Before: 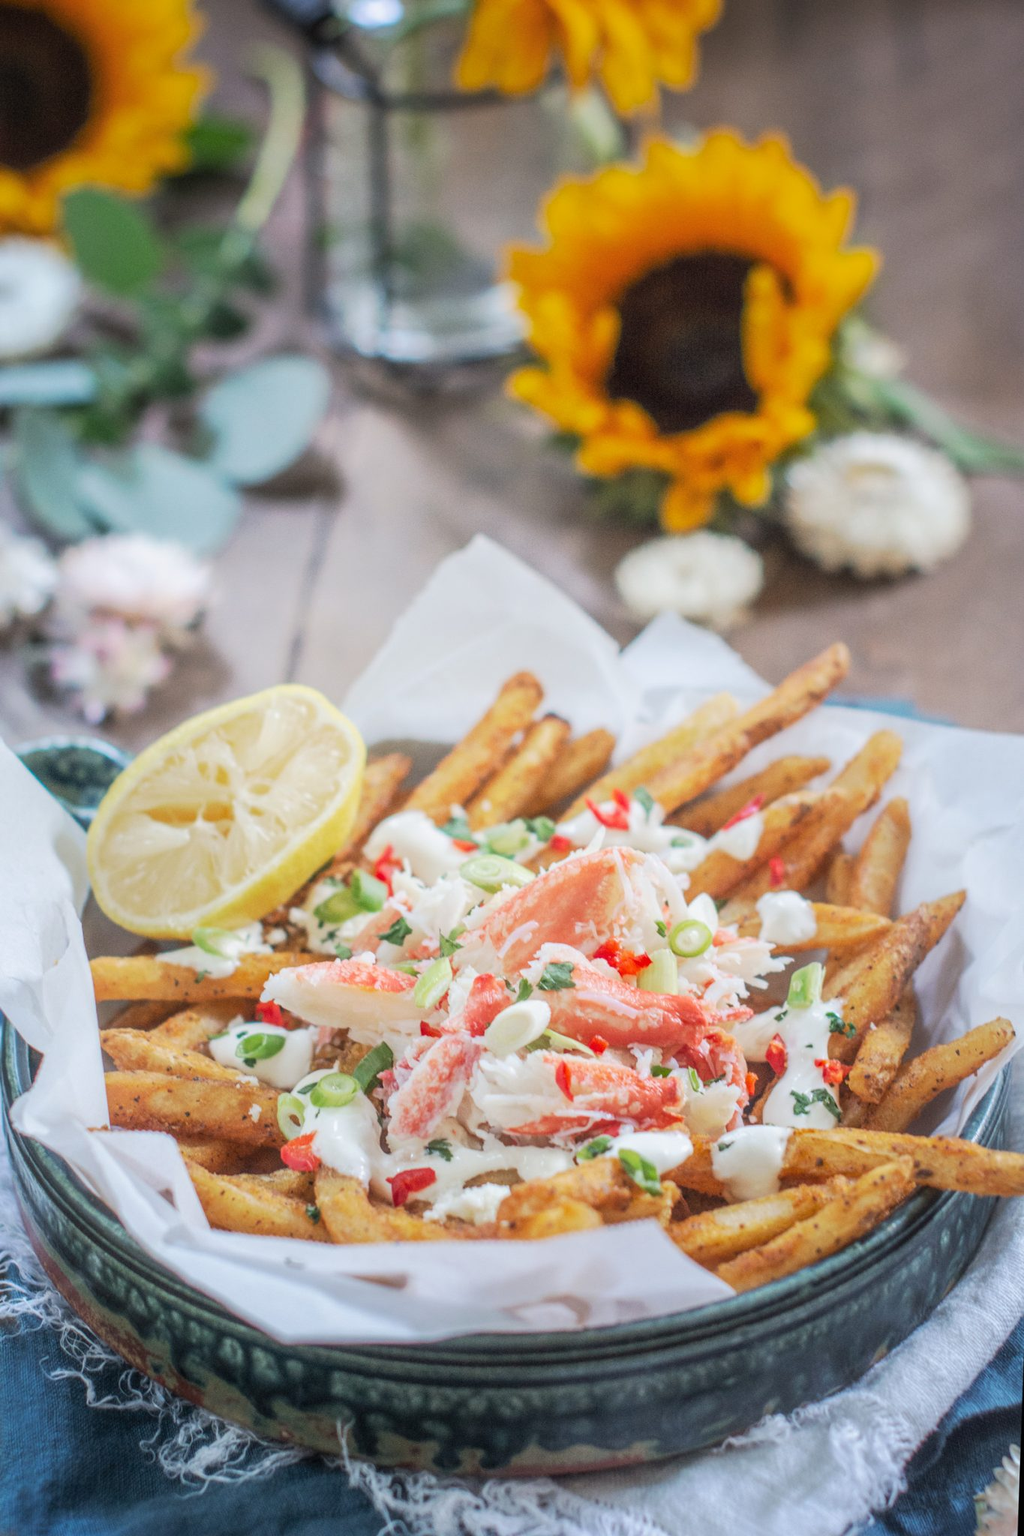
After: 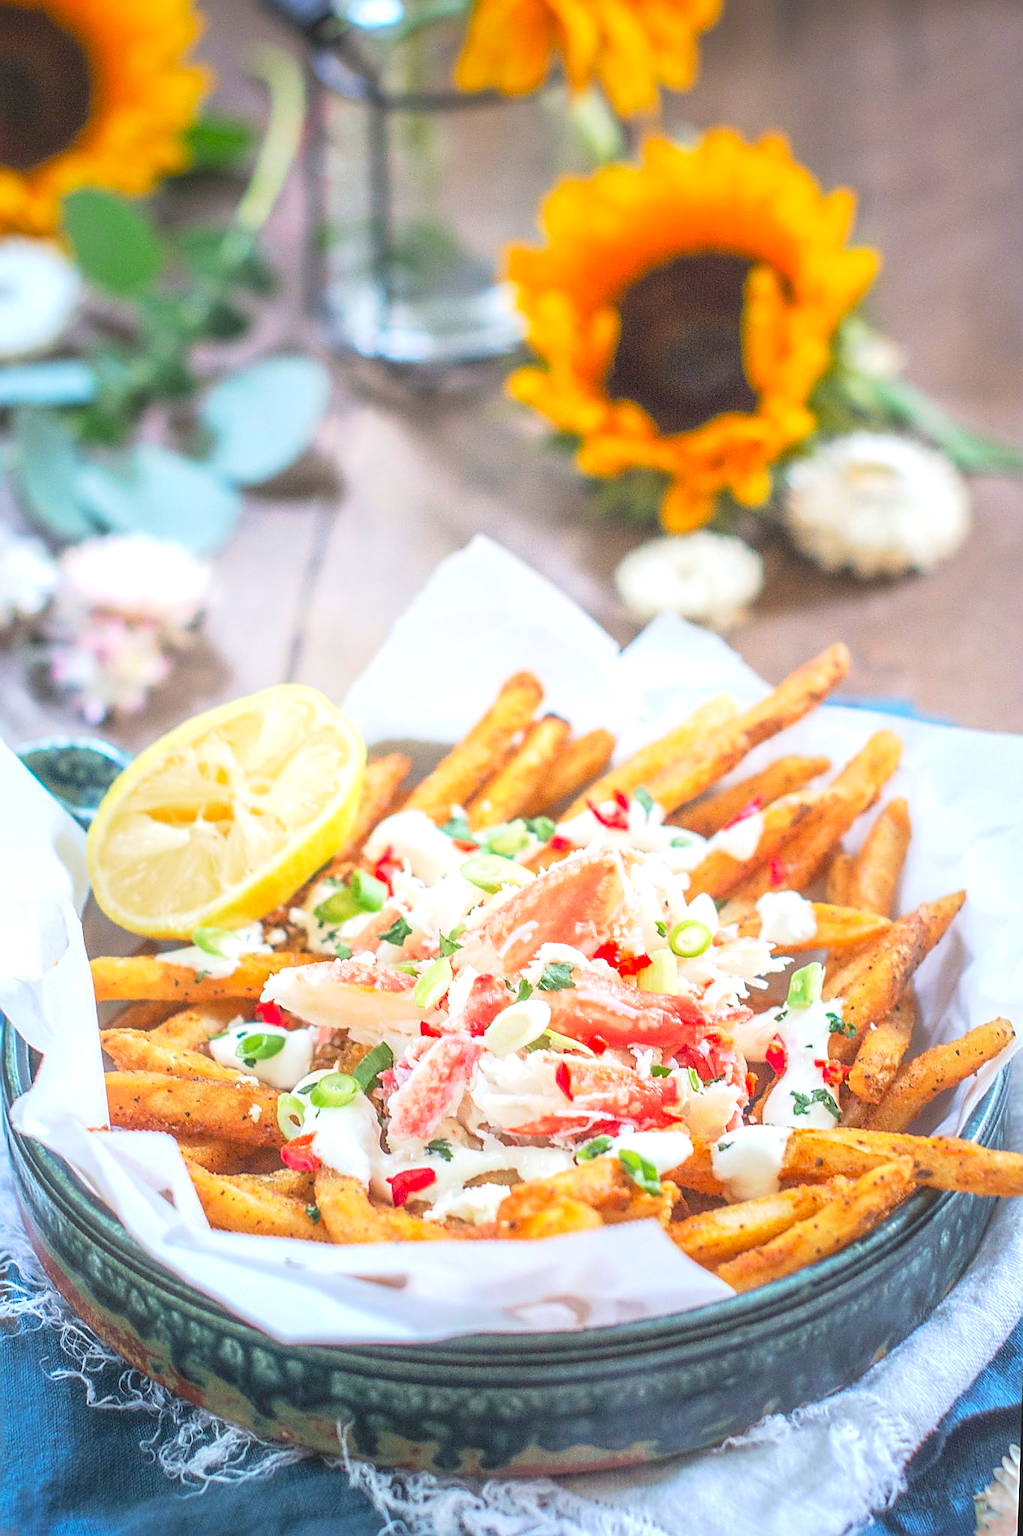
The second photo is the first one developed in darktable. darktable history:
contrast brightness saturation: contrast -0.189, saturation 0.188
exposure: exposure 0.945 EV, compensate highlight preservation false
sharpen: radius 1.411, amount 1.248, threshold 0.806
